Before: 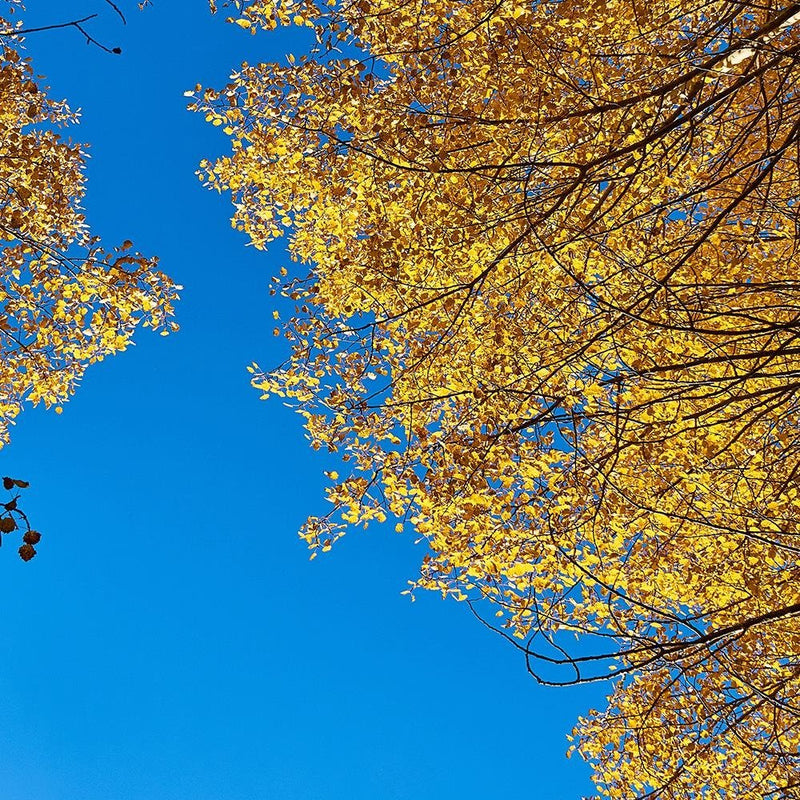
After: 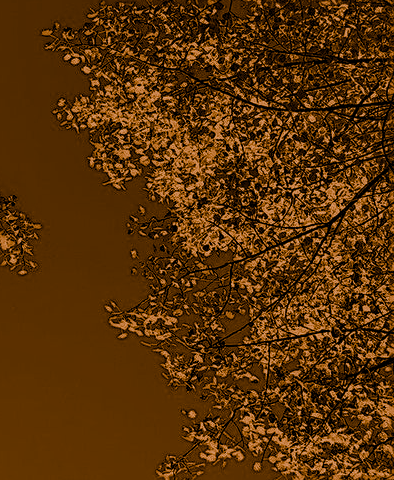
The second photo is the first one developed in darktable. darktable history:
local contrast: on, module defaults
color zones: curves: ch0 [(0.004, 0.306) (0.107, 0.448) (0.252, 0.656) (0.41, 0.398) (0.595, 0.515) (0.768, 0.628)]; ch1 [(0.07, 0.323) (0.151, 0.452) (0.252, 0.608) (0.346, 0.221) (0.463, 0.189) (0.61, 0.368) (0.735, 0.395) (0.921, 0.412)]; ch2 [(0, 0.476) (0.132, 0.512) (0.243, 0.512) (0.397, 0.48) (0.522, 0.376) (0.634, 0.536) (0.761, 0.46)]
sharpen: on, module defaults
colorize: hue 90°, saturation 19%, lightness 1.59%, version 1
color balance rgb: perceptual saturation grading › global saturation 20%, perceptual saturation grading › highlights -25%, perceptual saturation grading › shadows 50%
split-toning: shadows › hue 26°, shadows › saturation 0.92, highlights › hue 40°, highlights › saturation 0.92, balance -63, compress 0%
crop: left 17.835%, top 7.675%, right 32.881%, bottom 32.213%
tone equalizer: -8 EV -0.528 EV, -7 EV -0.319 EV, -6 EV -0.083 EV, -5 EV 0.413 EV, -4 EV 0.985 EV, -3 EV 0.791 EV, -2 EV -0.01 EV, -1 EV 0.14 EV, +0 EV -0.012 EV, smoothing 1
